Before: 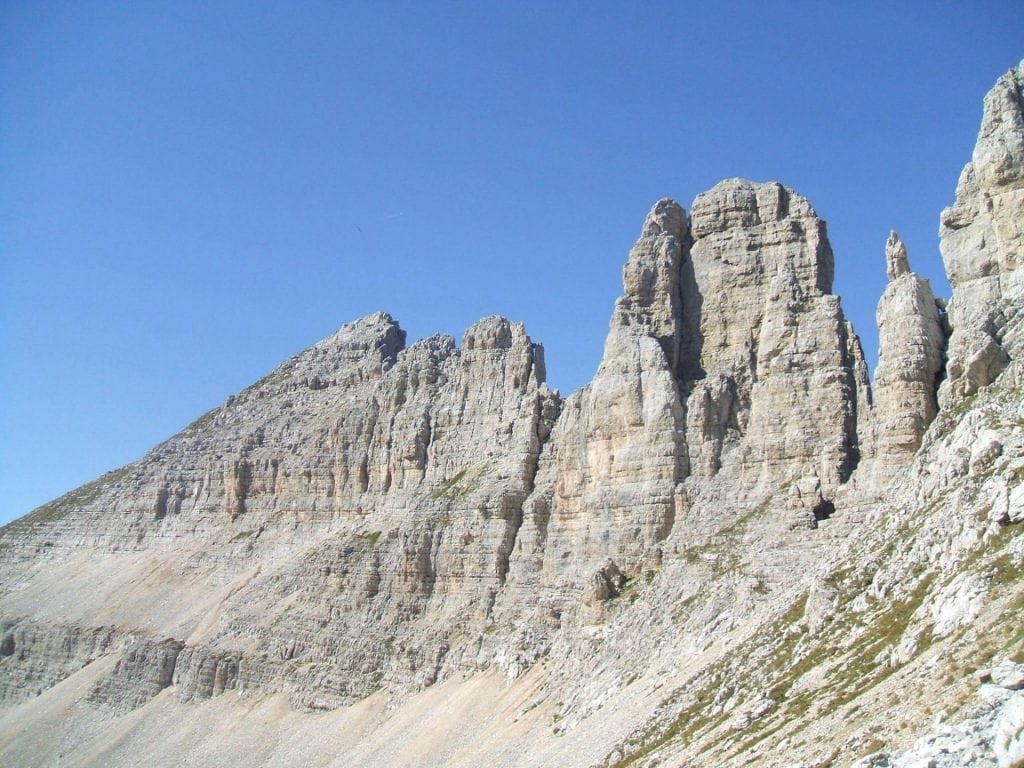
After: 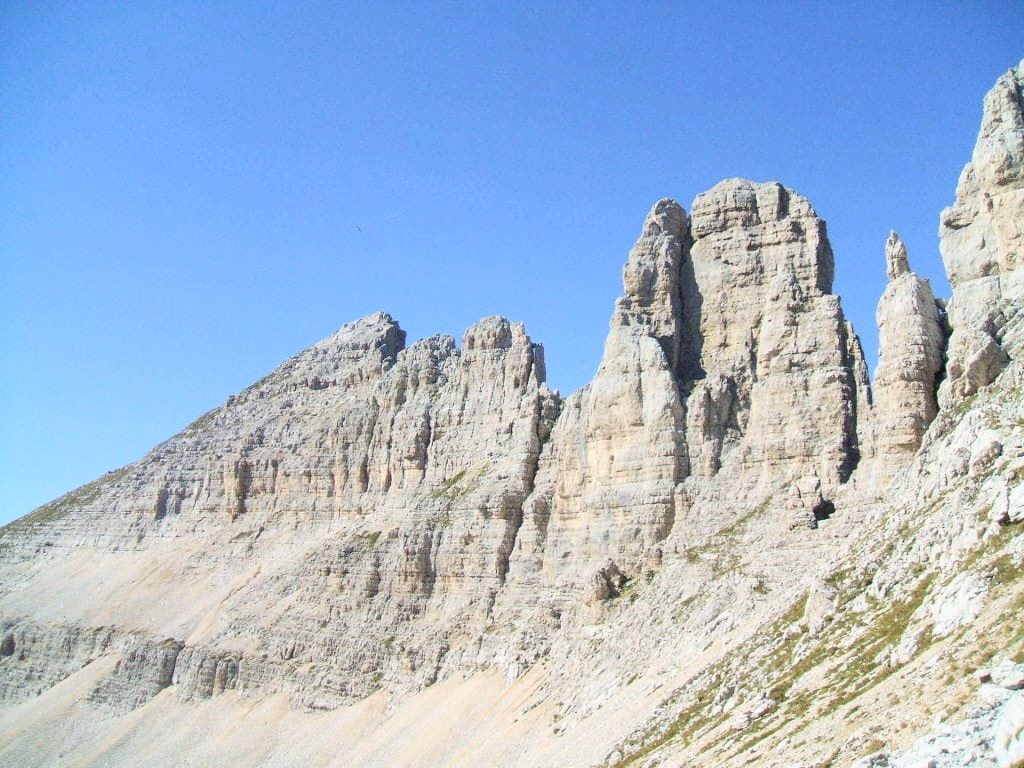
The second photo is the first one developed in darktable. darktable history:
contrast brightness saturation: contrast 0.201, brightness 0.144, saturation 0.144
tone curve: curves: ch0 [(0, 0) (0.059, 0.027) (0.162, 0.125) (0.304, 0.279) (0.547, 0.532) (0.828, 0.815) (1, 0.983)]; ch1 [(0, 0) (0.23, 0.166) (0.34, 0.298) (0.371, 0.334) (0.435, 0.413) (0.477, 0.469) (0.499, 0.498) (0.529, 0.544) (0.559, 0.587) (0.743, 0.798) (1, 1)]; ch2 [(0, 0) (0.431, 0.414) (0.498, 0.503) (0.524, 0.531) (0.568, 0.567) (0.6, 0.597) (0.643, 0.631) (0.74, 0.721) (1, 1)], preserve colors none
color calibration: illuminant same as pipeline (D50), adaptation XYZ, x 0.346, y 0.359, temperature 5008.01 K
